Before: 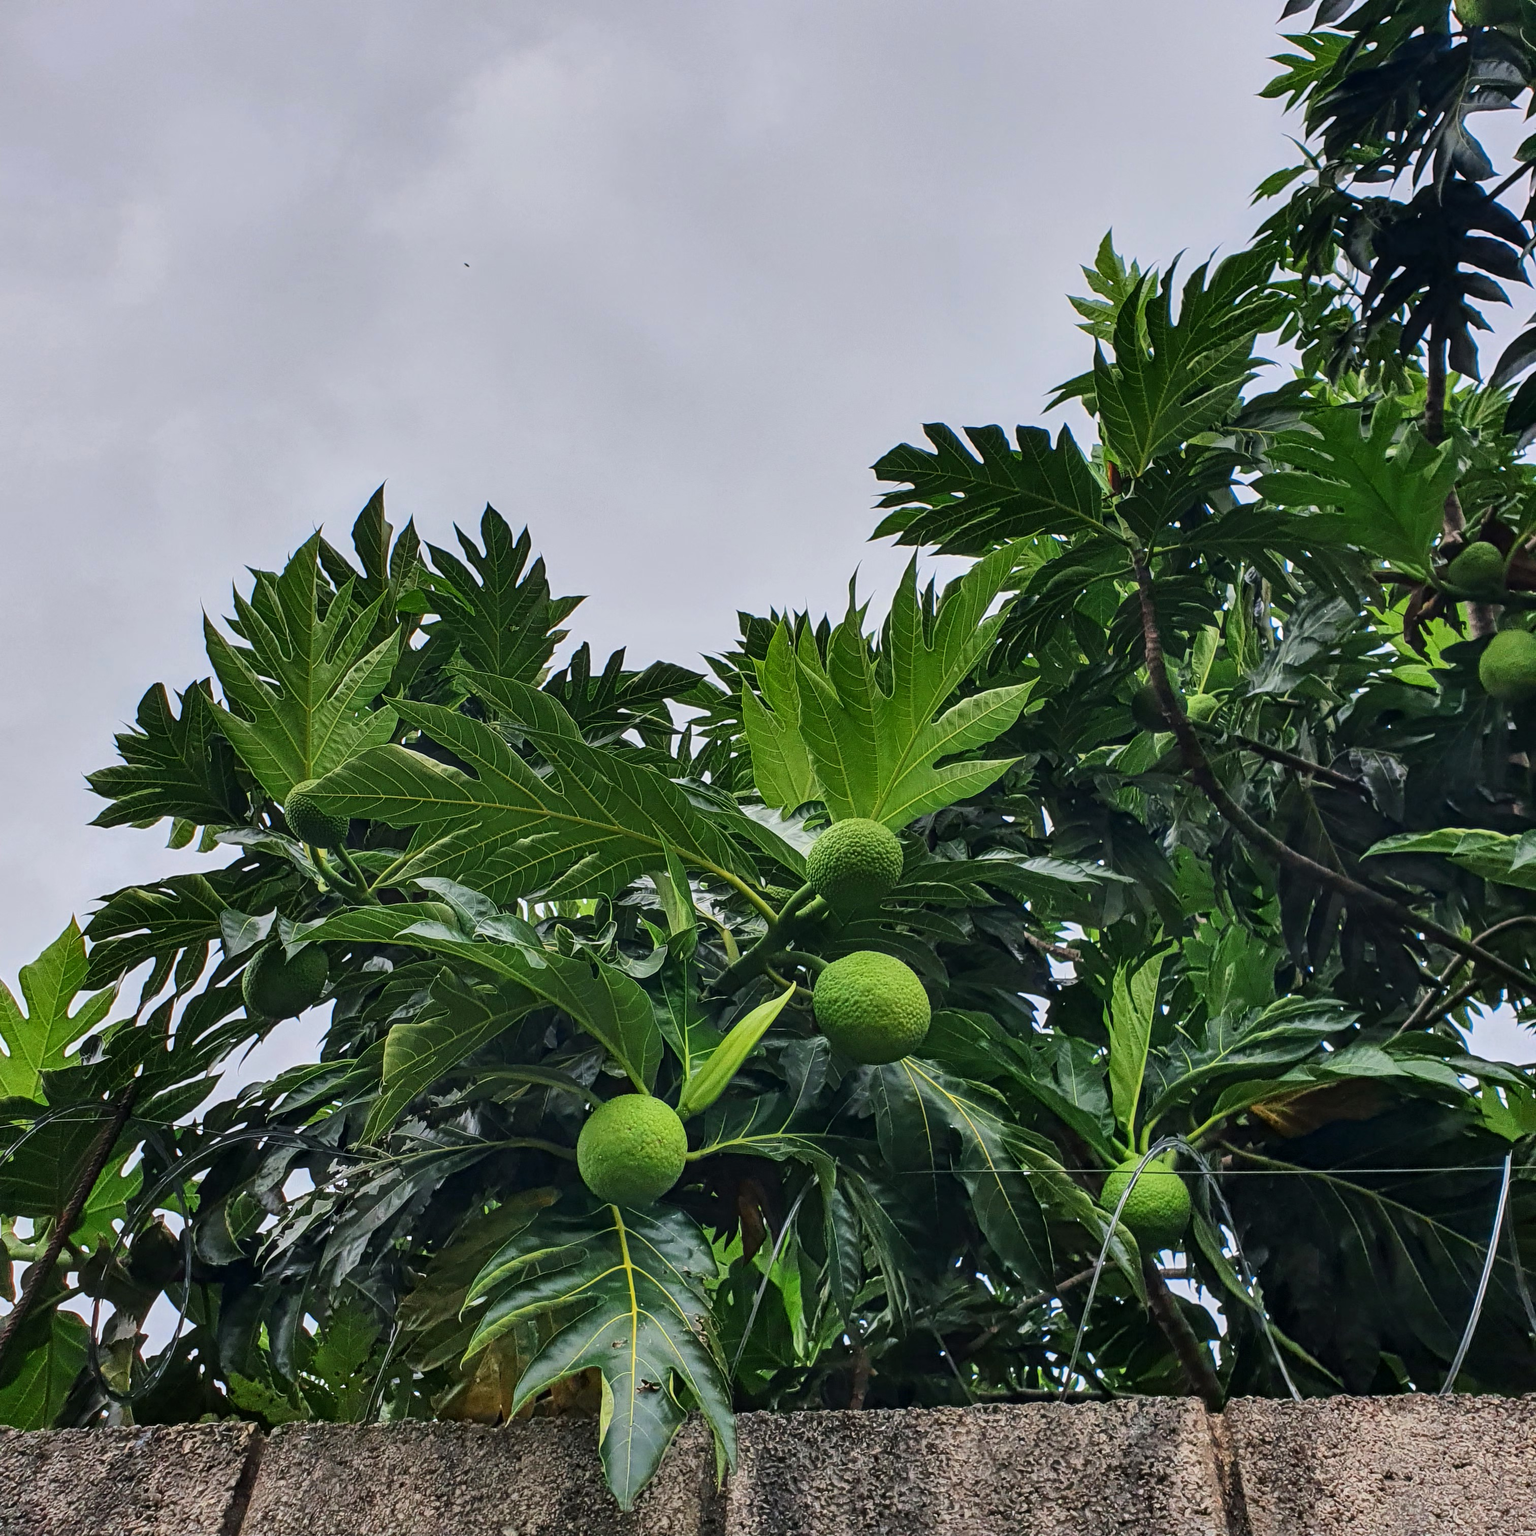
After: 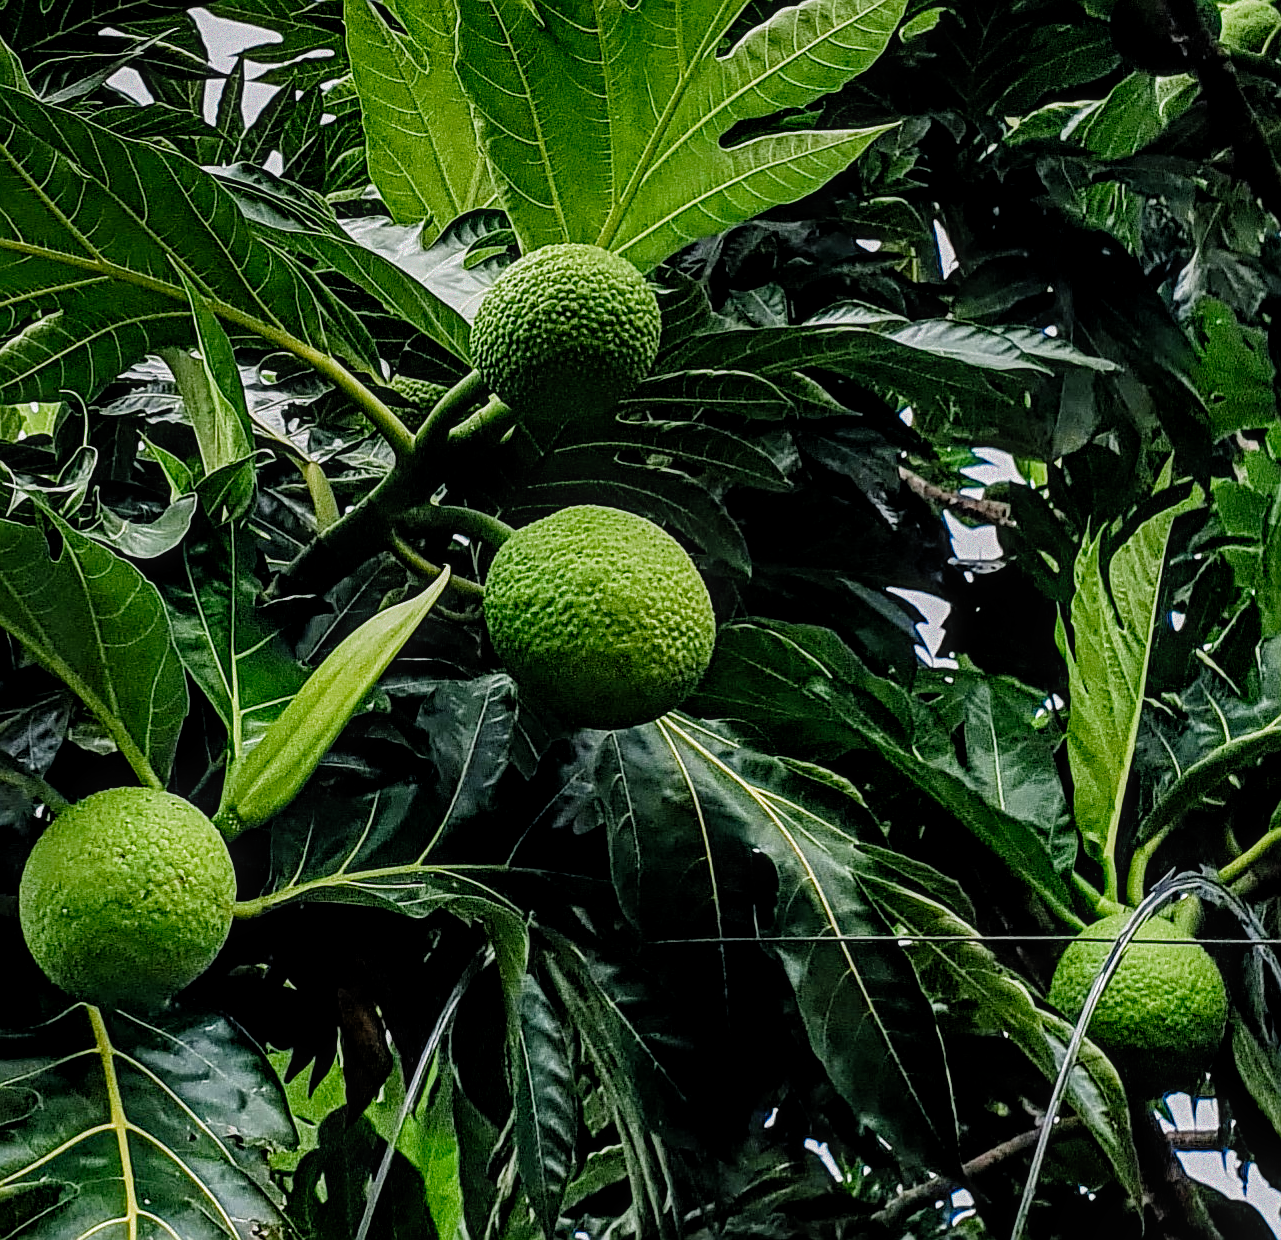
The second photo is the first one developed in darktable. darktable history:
sharpen: on, module defaults
crop: left 36.956%, top 45.213%, right 20.653%, bottom 13.758%
filmic rgb: black relative exposure -4.9 EV, white relative exposure 2.83 EV, threshold -0.324 EV, transition 3.19 EV, structure ↔ texture 99.96%, hardness 3.69, preserve chrominance no, color science v4 (2020), iterations of high-quality reconstruction 0, enable highlight reconstruction true
local contrast: on, module defaults
